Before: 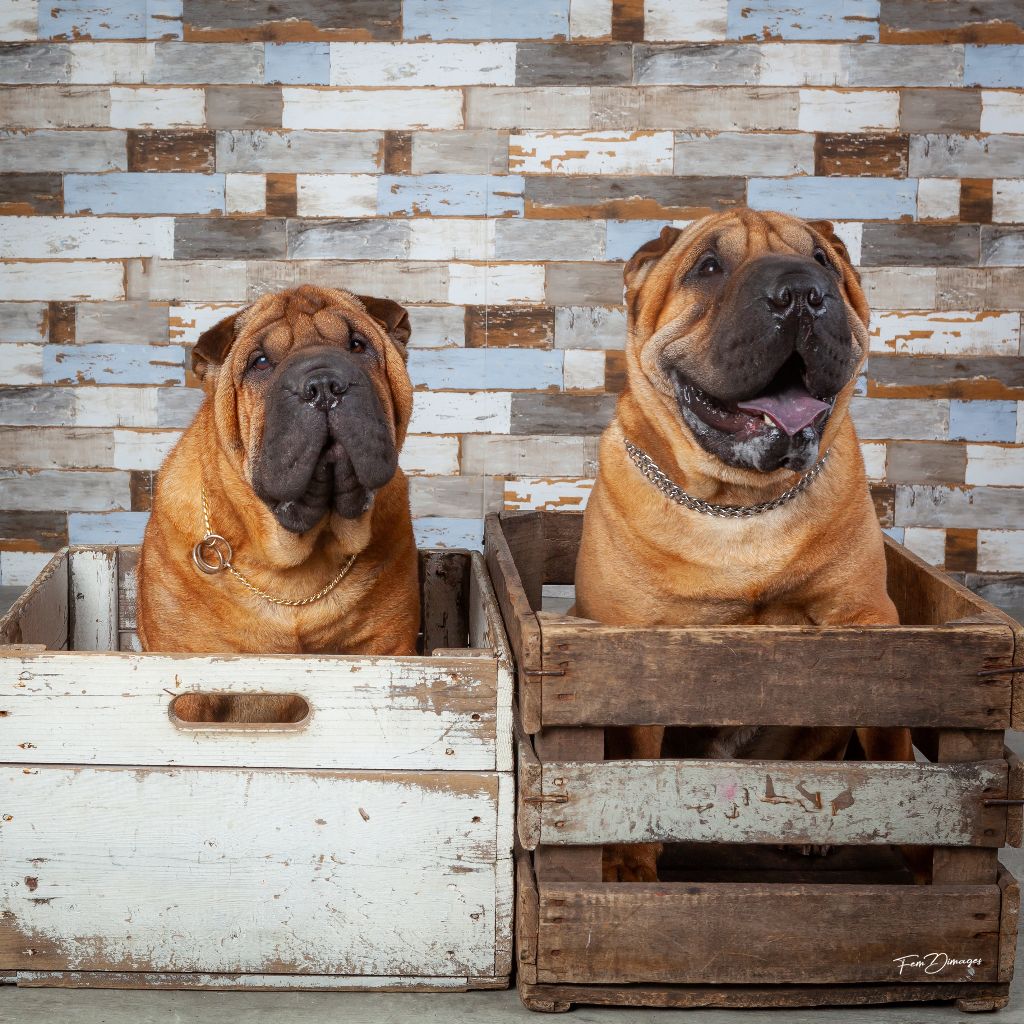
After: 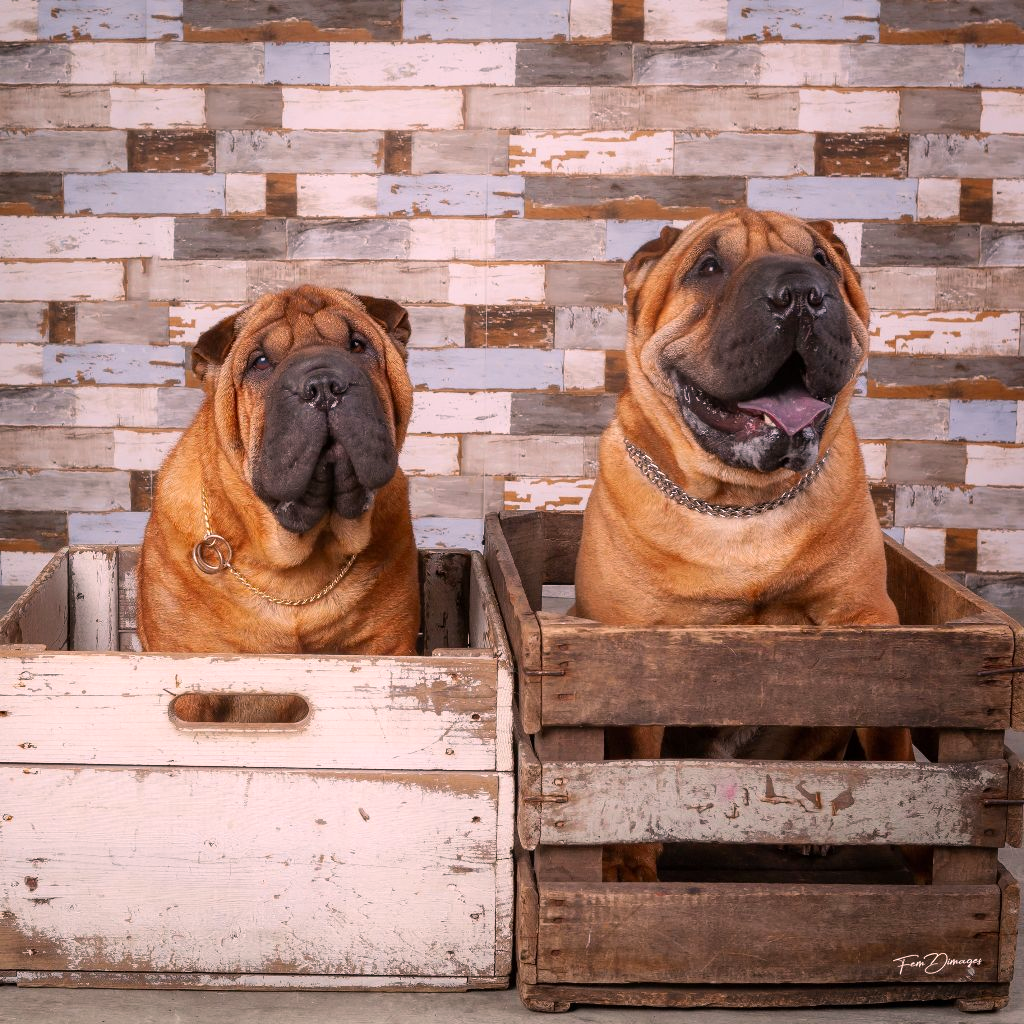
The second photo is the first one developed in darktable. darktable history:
color correction: highlights a* 14.72, highlights b* 4.84
